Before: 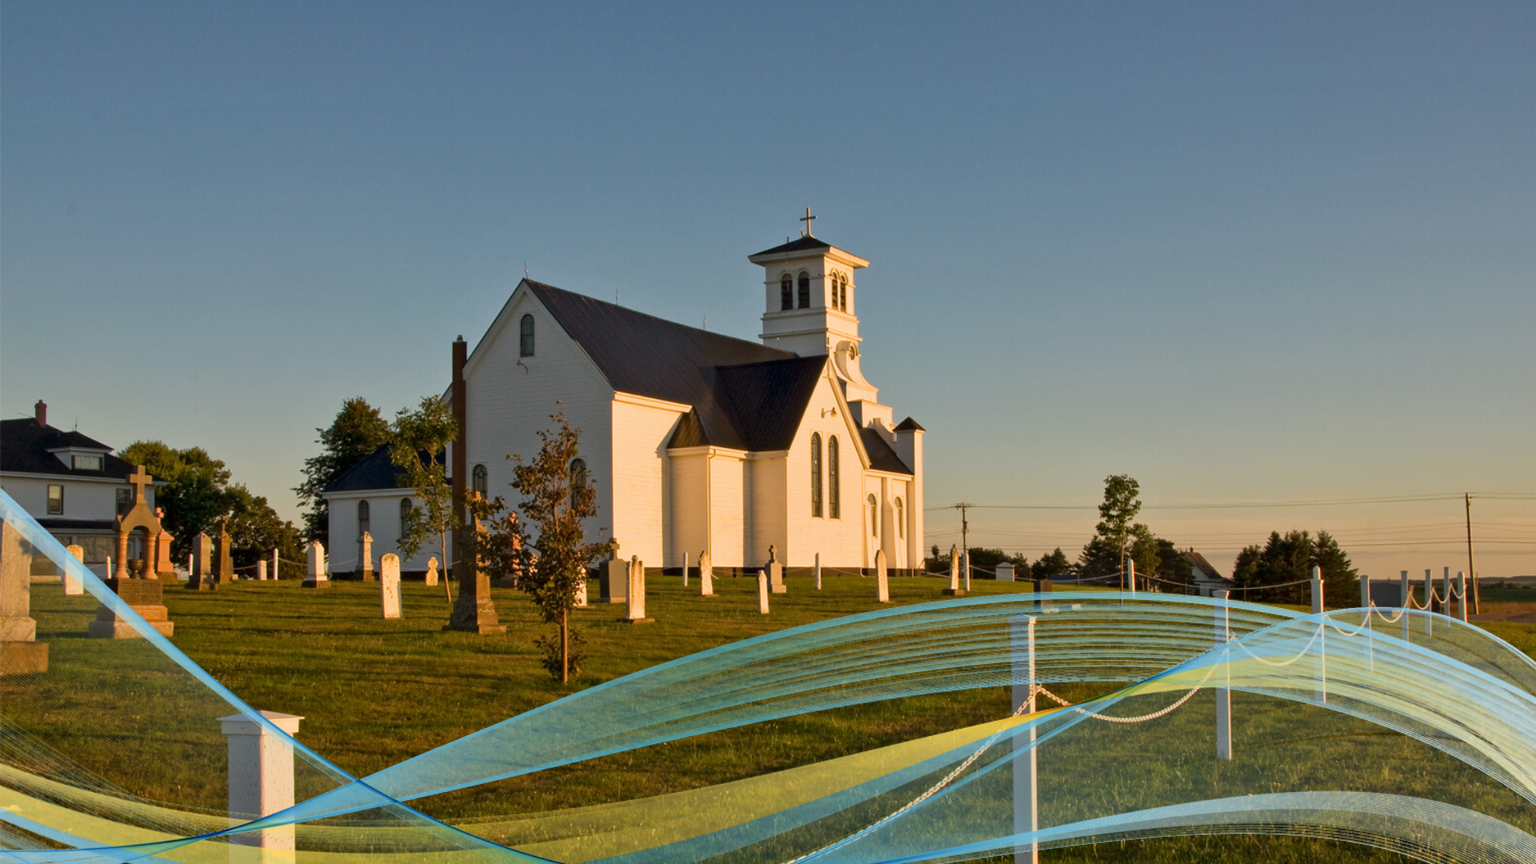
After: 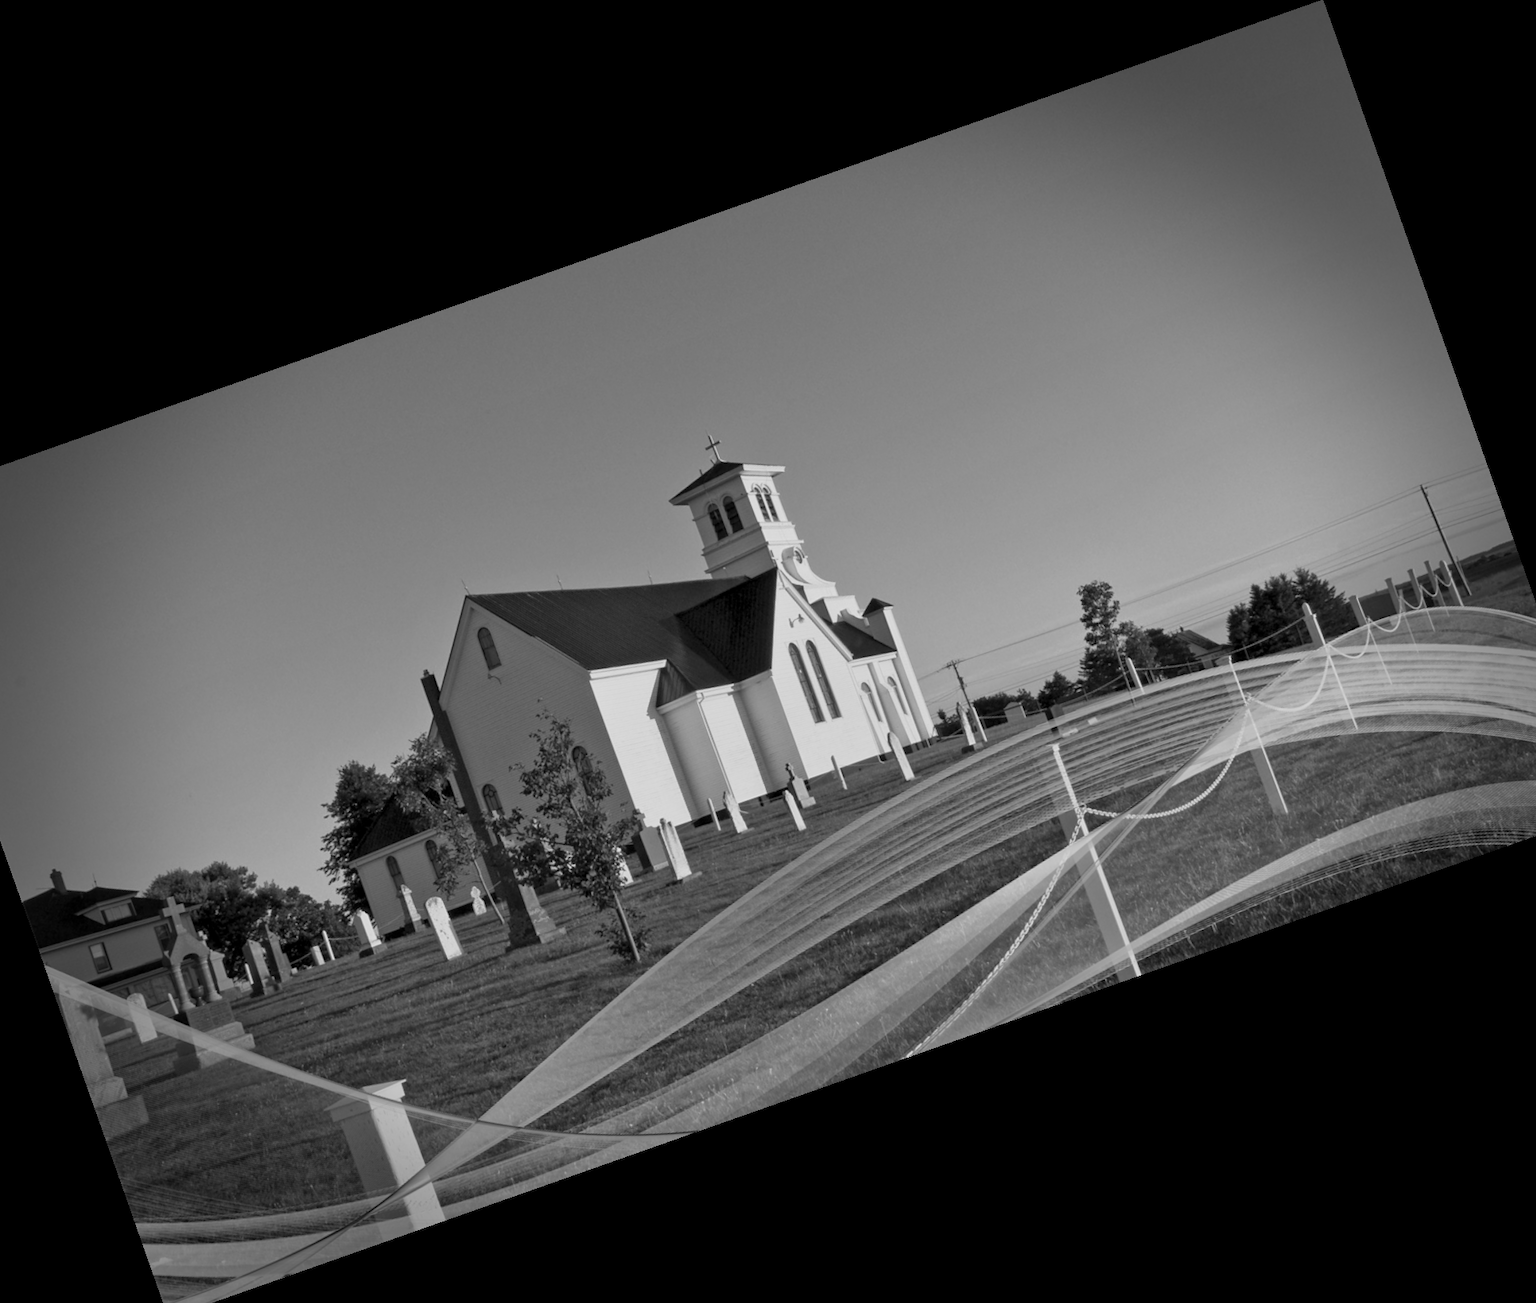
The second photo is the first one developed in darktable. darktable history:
monochrome: on, module defaults
crop and rotate: angle 19.43°, left 6.812%, right 4.125%, bottom 1.087%
tone curve: curves: ch0 [(0.013, 0) (0.061, 0.068) (0.239, 0.256) (0.502, 0.505) (0.683, 0.676) (0.761, 0.773) (0.858, 0.858) (0.987, 0.945)]; ch1 [(0, 0) (0.172, 0.123) (0.304, 0.267) (0.414, 0.395) (0.472, 0.473) (0.502, 0.508) (0.521, 0.528) (0.583, 0.595) (0.654, 0.673) (0.728, 0.761) (1, 1)]; ch2 [(0, 0) (0.411, 0.424) (0.485, 0.476) (0.502, 0.502) (0.553, 0.557) (0.57, 0.576) (1, 1)], color space Lab, independent channels, preserve colors none
vignetting: fall-off start 66.7%, fall-off radius 39.74%, brightness -0.576, saturation -0.258, automatic ratio true, width/height ratio 0.671, dithering 16-bit output
